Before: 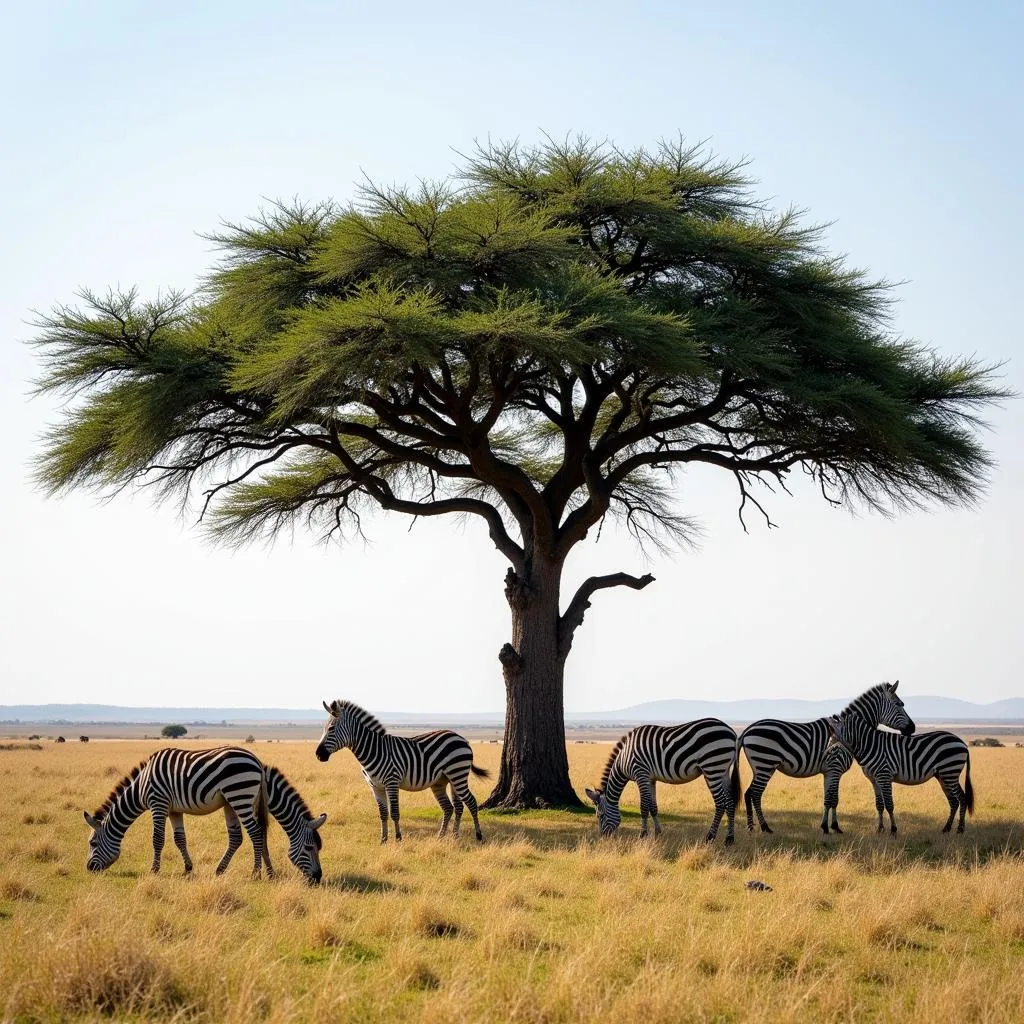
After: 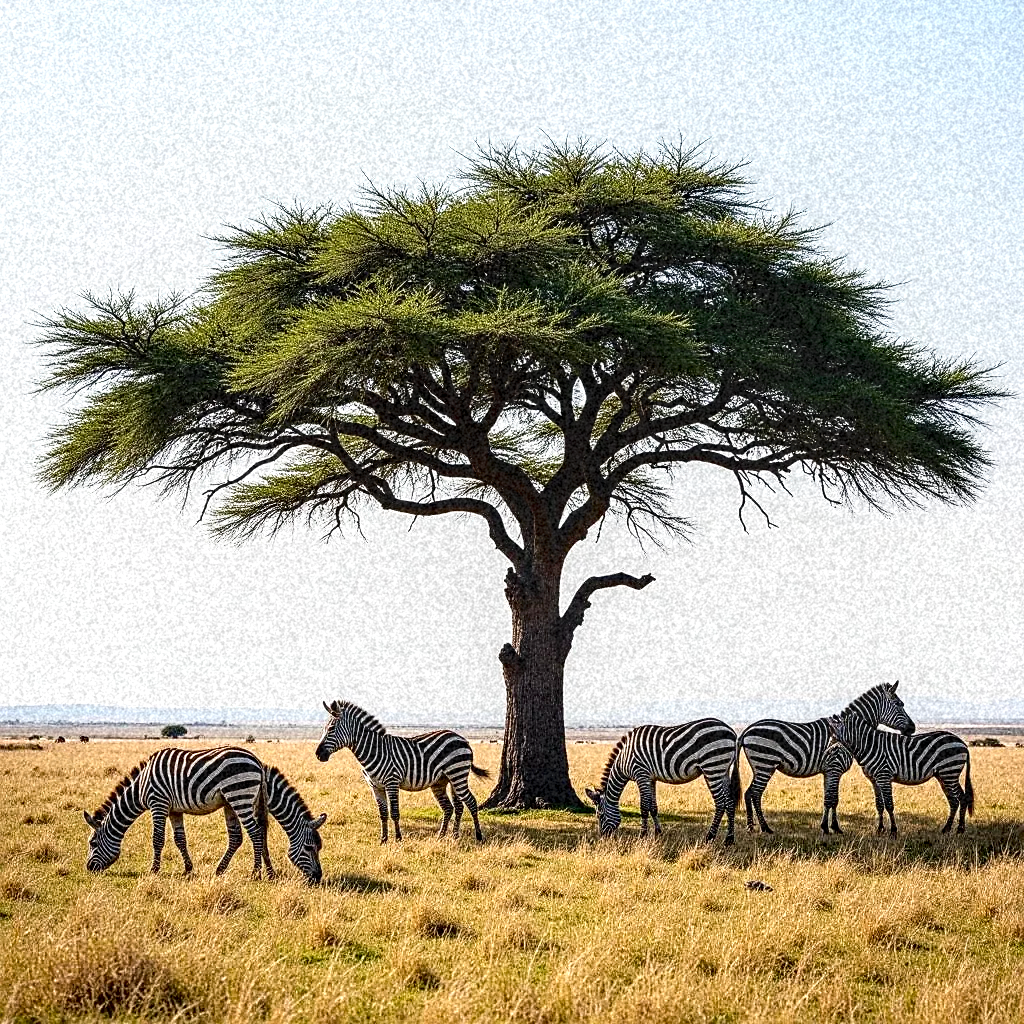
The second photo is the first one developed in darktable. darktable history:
shadows and highlights: shadows -62.32, white point adjustment -5.22, highlights 61.59
sharpen: on, module defaults
local contrast: on, module defaults
haze removal: adaptive false
exposure: black level correction 0.001, exposure 0.191 EV, compensate highlight preservation false
contrast equalizer: y [[0.5, 0.5, 0.5, 0.512, 0.552, 0.62], [0.5 ×6], [0.5 ×4, 0.504, 0.553], [0 ×6], [0 ×6]]
grain: coarseness 46.9 ISO, strength 50.21%, mid-tones bias 0%
